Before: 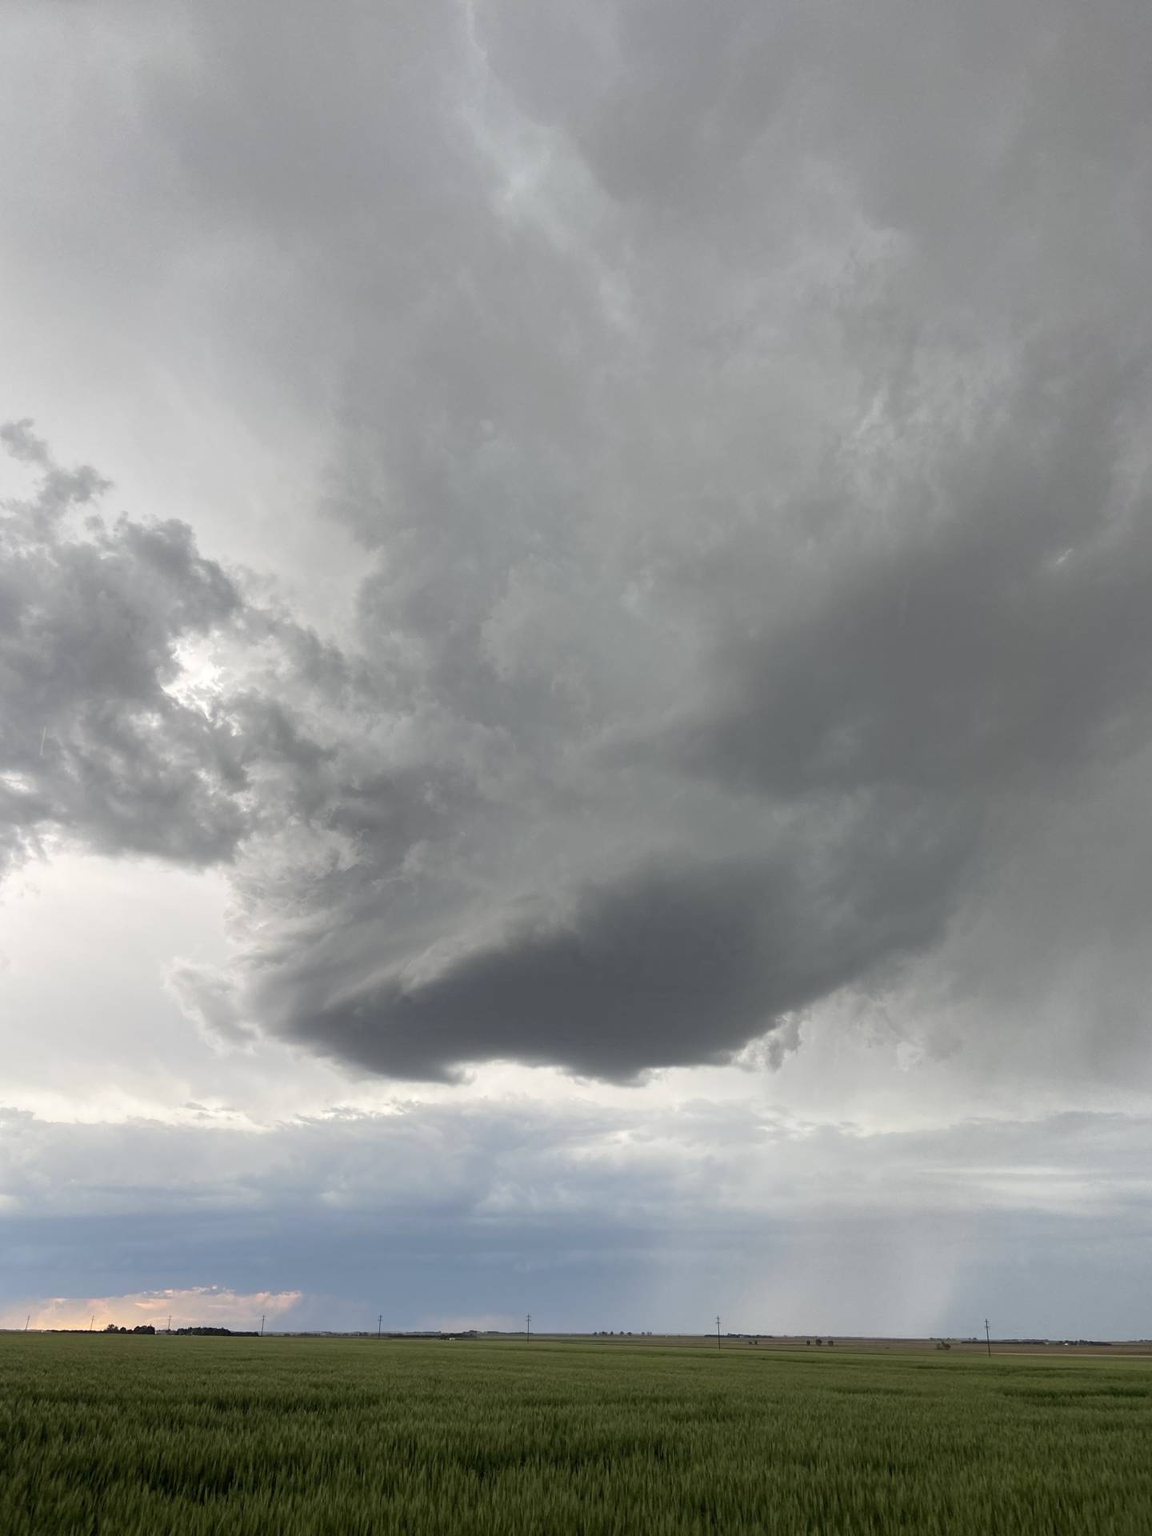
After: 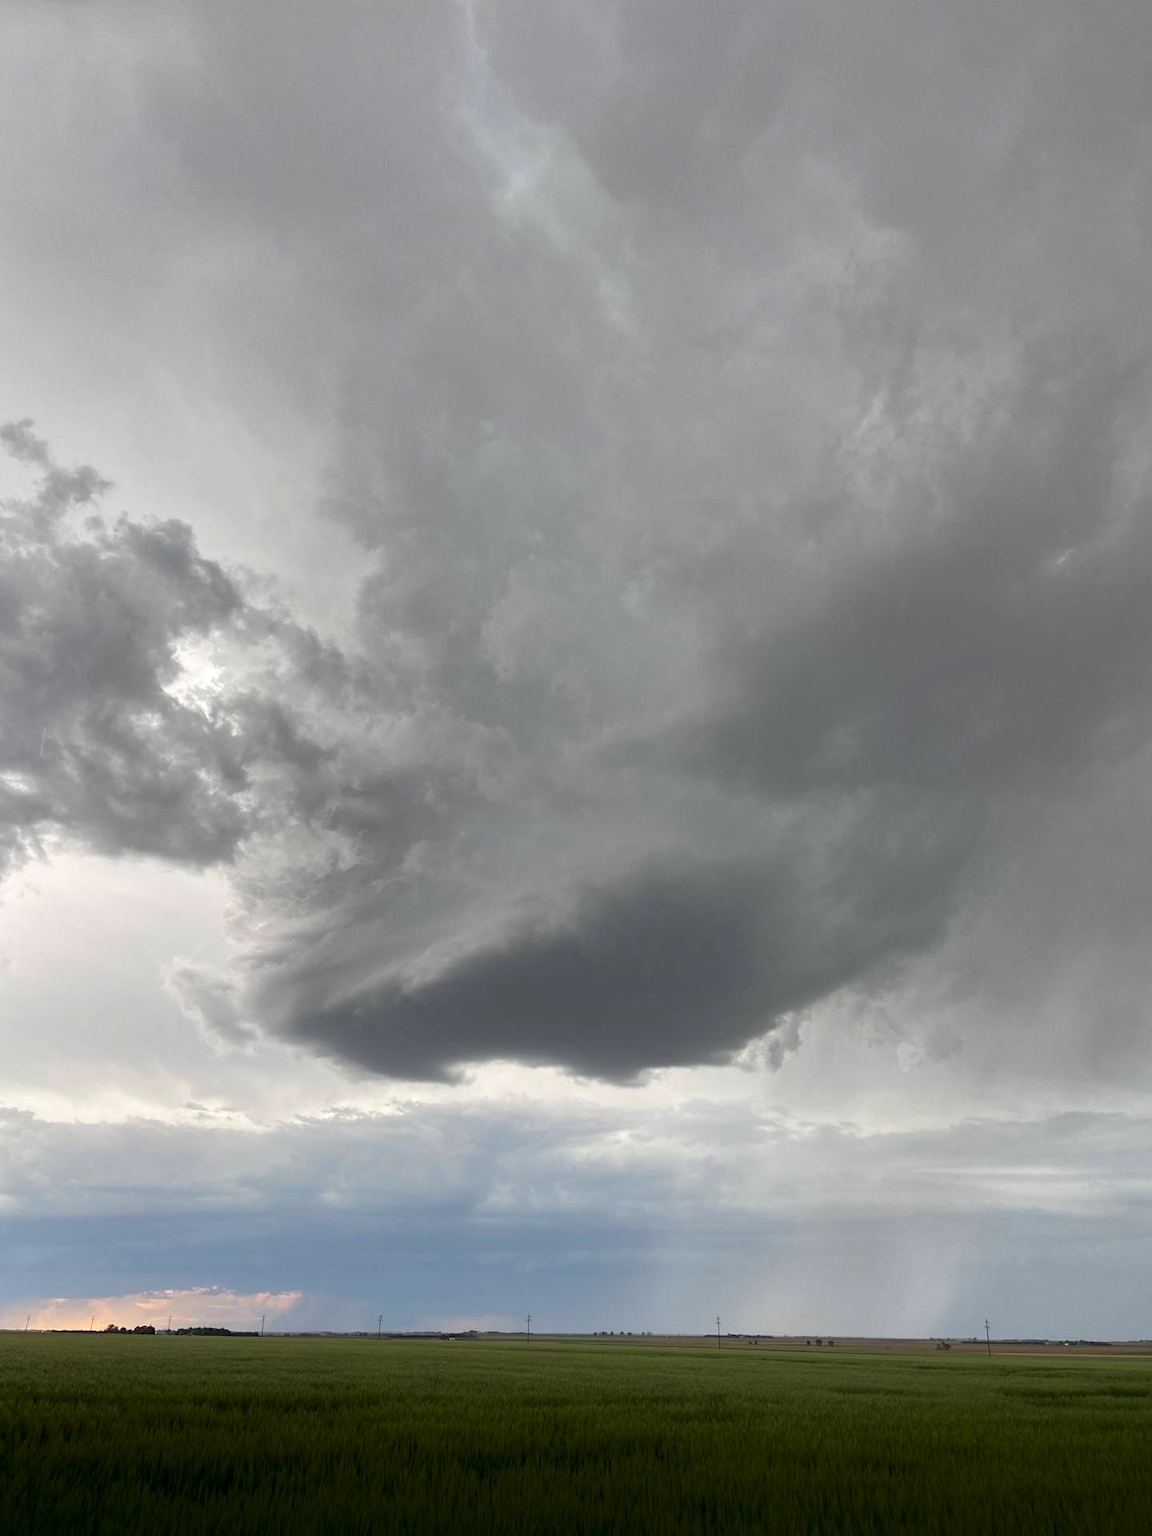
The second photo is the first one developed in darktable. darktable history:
shadows and highlights: shadows -87.45, highlights -35.28, soften with gaussian
